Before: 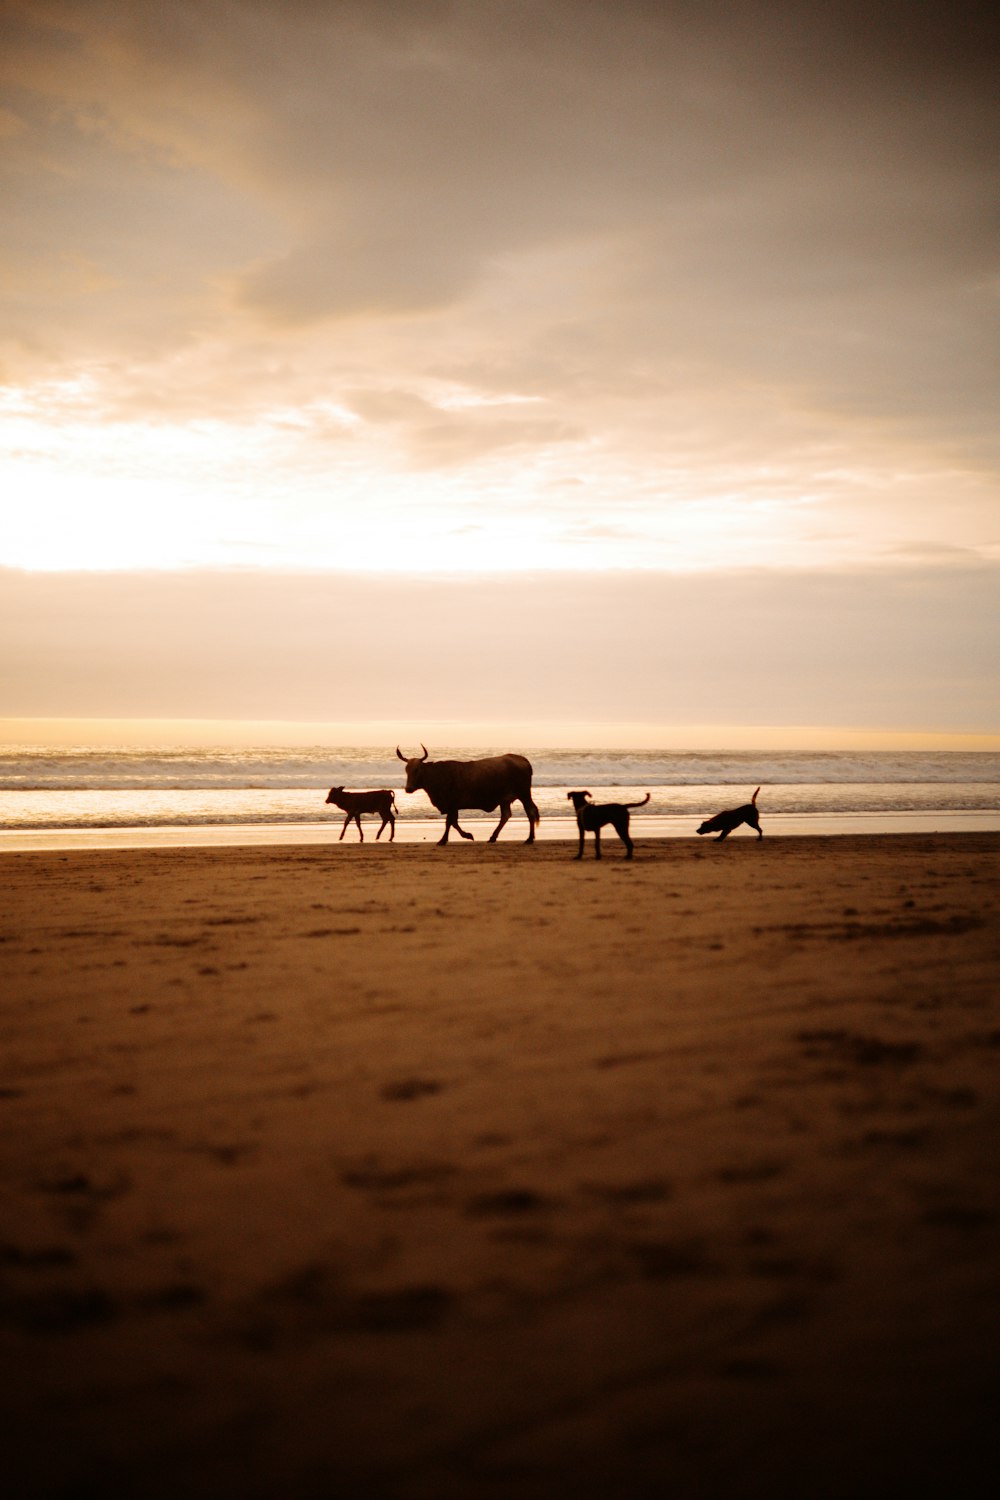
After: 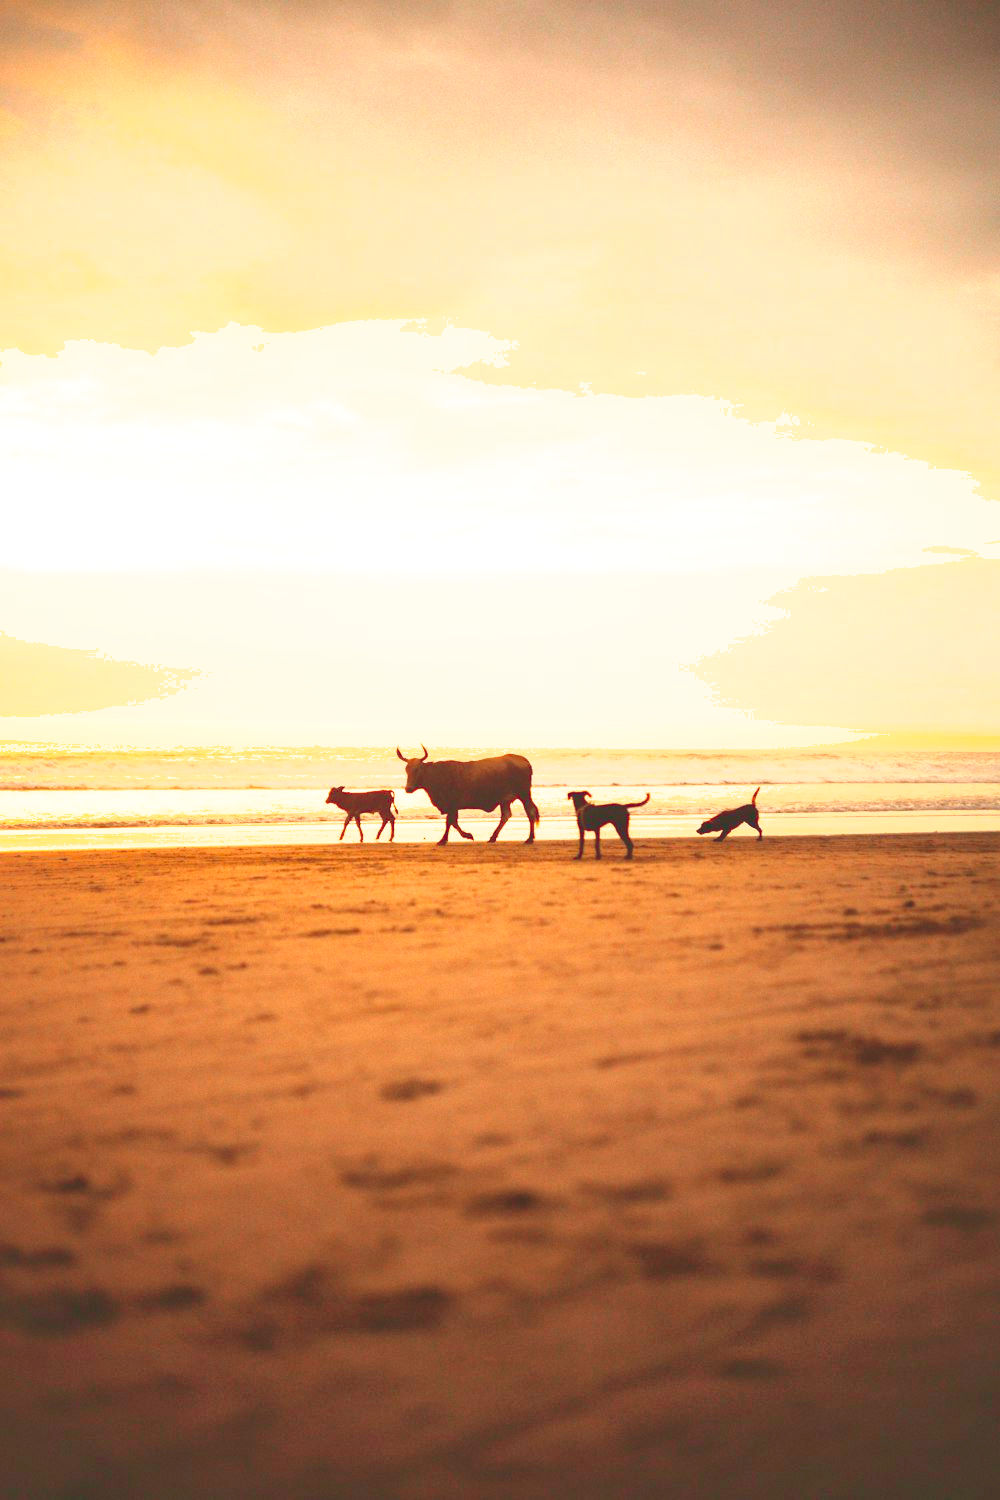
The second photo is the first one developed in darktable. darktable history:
tone curve: curves: ch0 [(0, 0) (0.003, 0.115) (0.011, 0.133) (0.025, 0.157) (0.044, 0.182) (0.069, 0.209) (0.1, 0.239) (0.136, 0.279) (0.177, 0.326) (0.224, 0.379) (0.277, 0.436) (0.335, 0.507) (0.399, 0.587) (0.468, 0.671) (0.543, 0.75) (0.623, 0.837) (0.709, 0.916) (0.801, 0.978) (0.898, 0.985) (1, 1)], color space Lab, linked channels, preserve colors none
exposure: black level correction 0, exposure 0.693 EV, compensate highlight preservation false
contrast brightness saturation: brightness 0.142
shadows and highlights: on, module defaults
